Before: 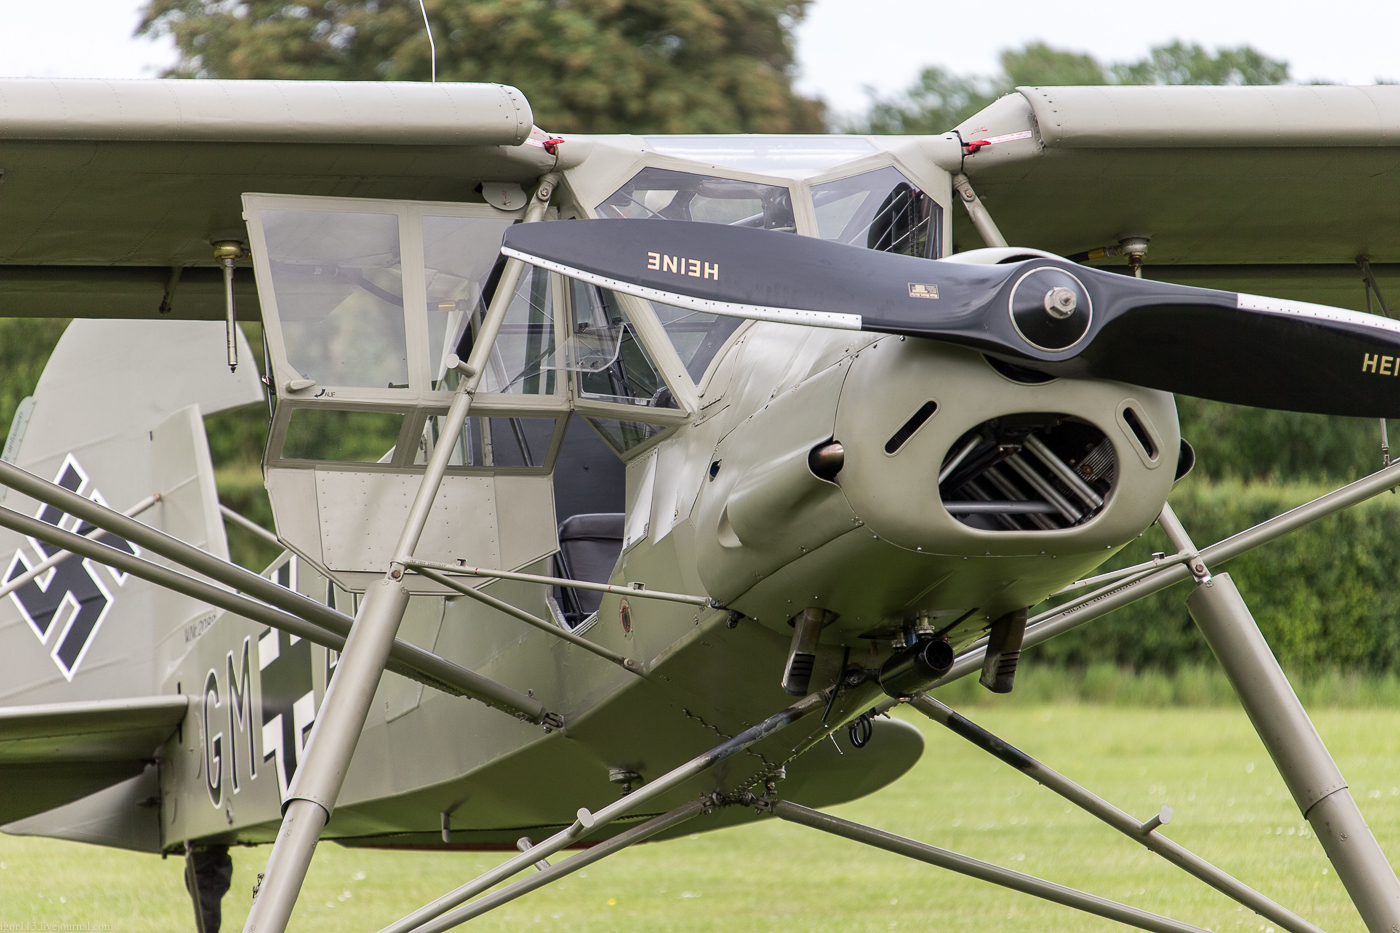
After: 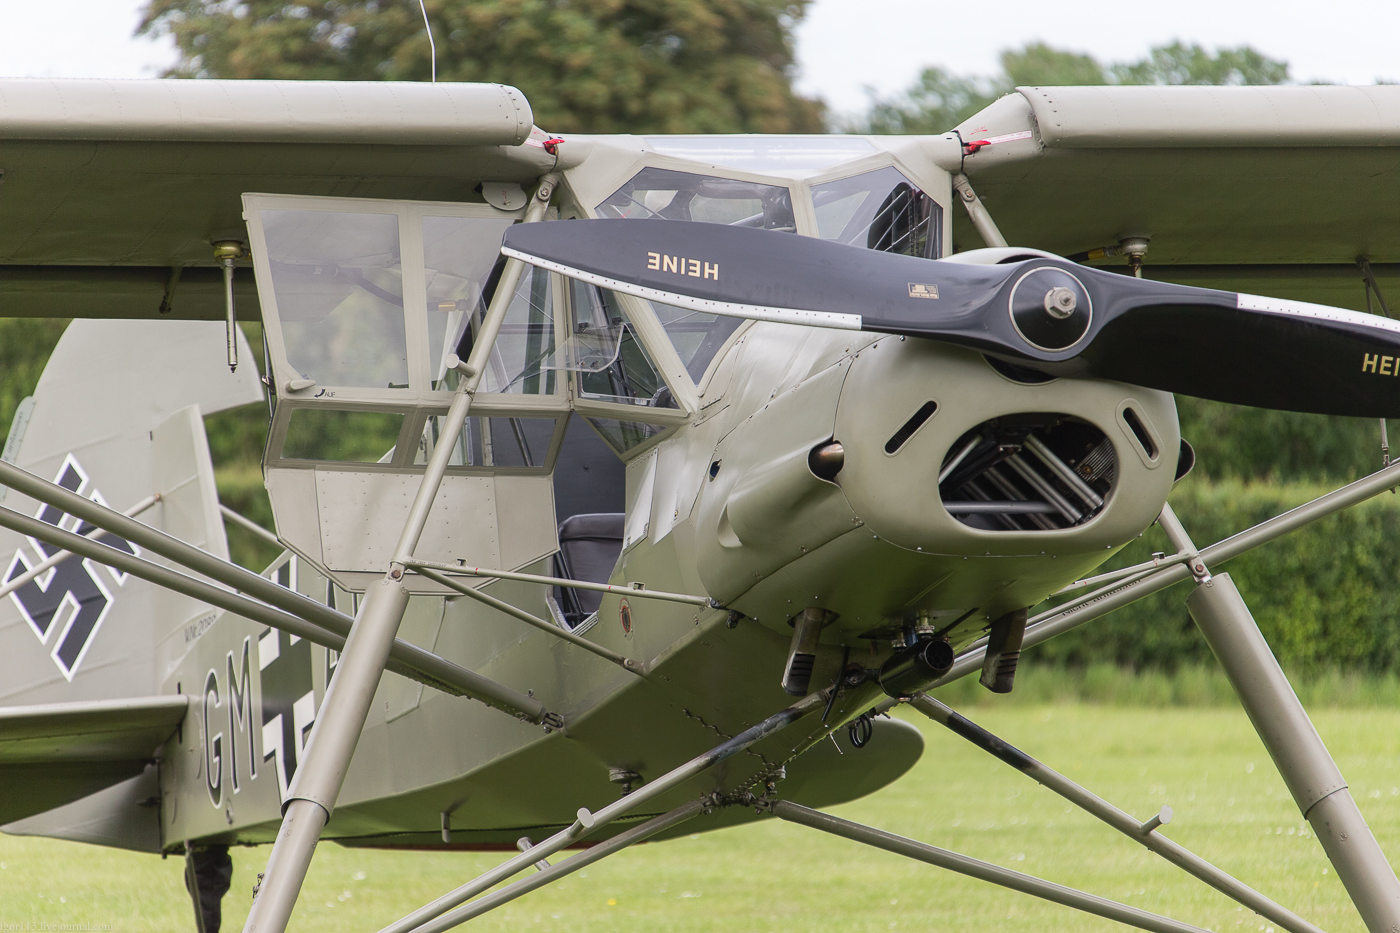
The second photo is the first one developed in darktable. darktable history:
contrast equalizer: y [[0.601, 0.6, 0.598, 0.598, 0.6, 0.601], [0.5 ×6], [0.5 ×6], [0 ×6], [0 ×6]], mix -0.305
